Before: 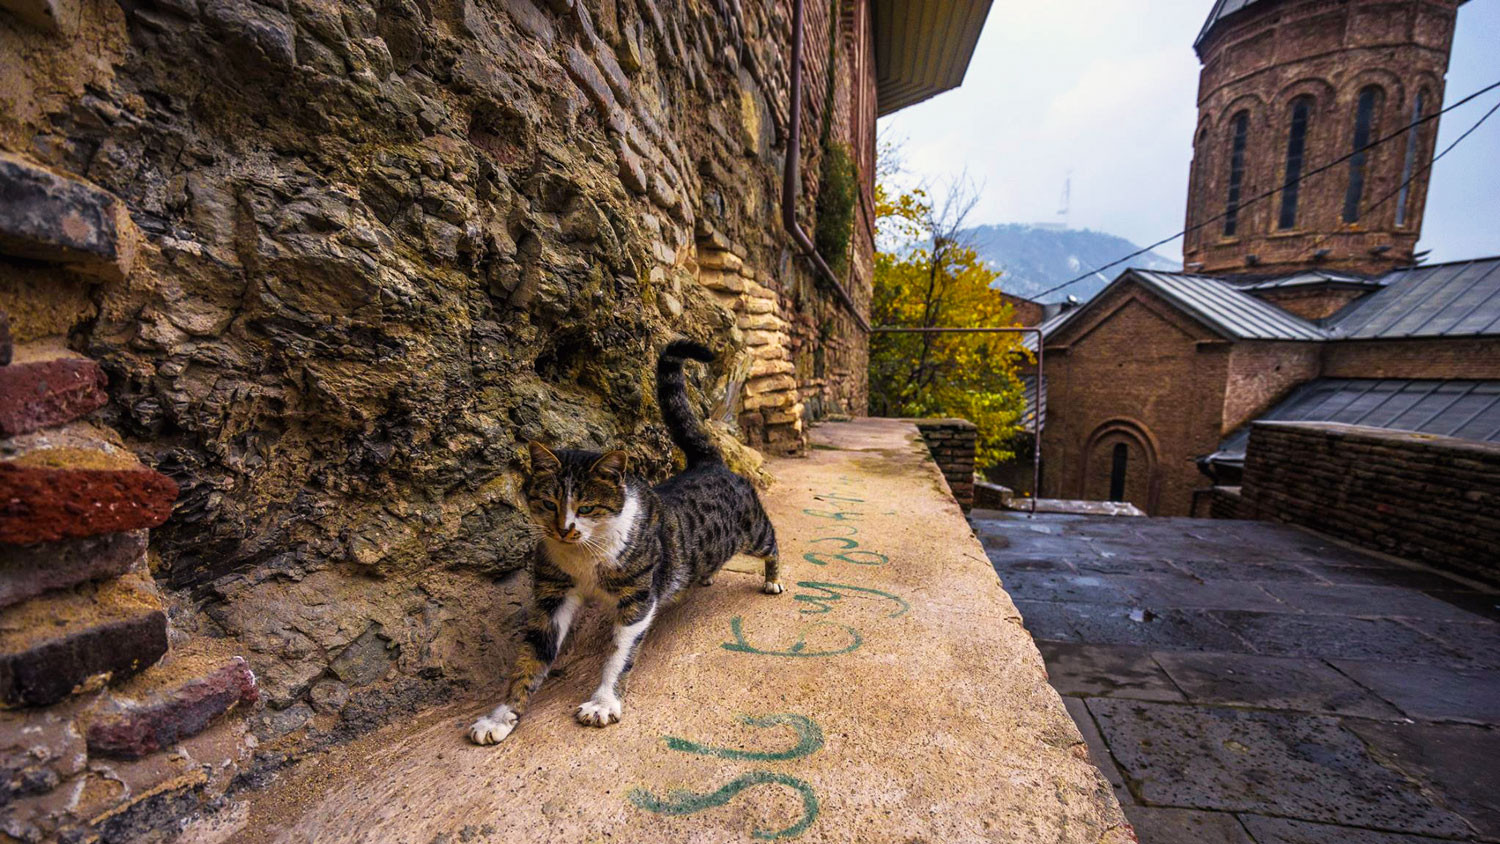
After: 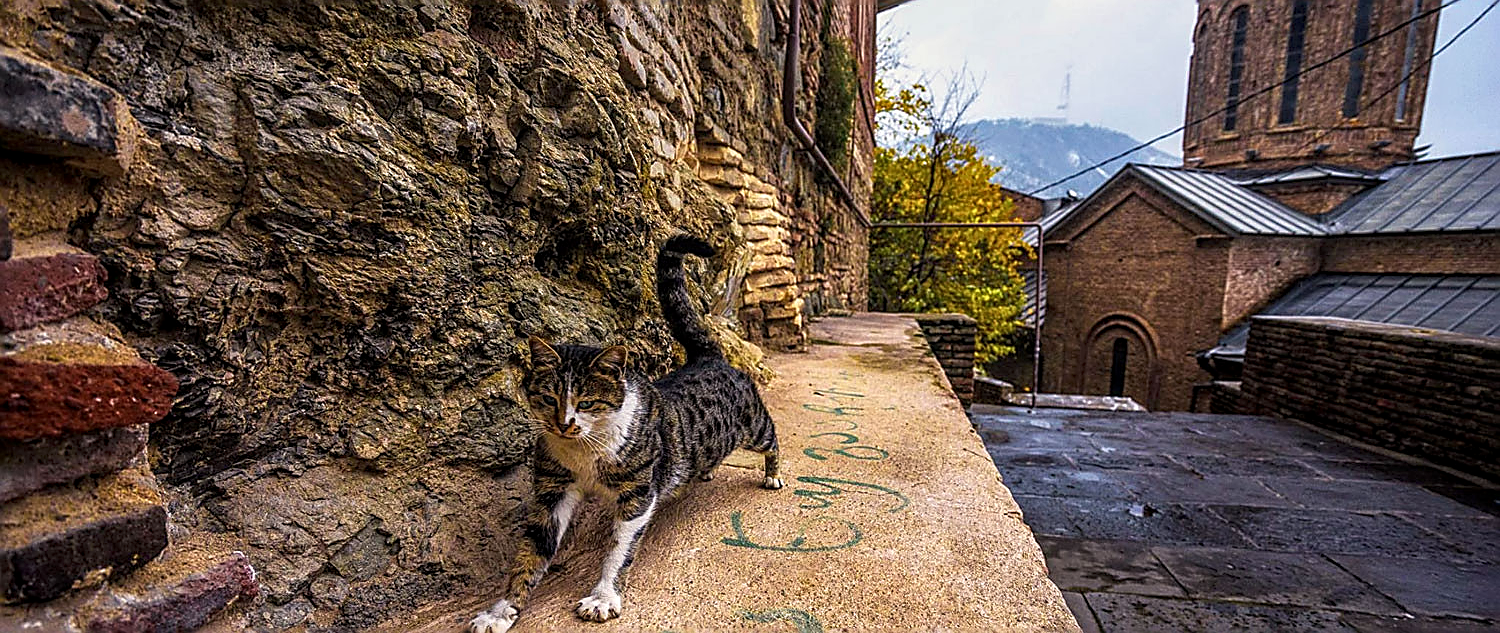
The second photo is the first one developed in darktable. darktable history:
local contrast: on, module defaults
crop and rotate: top 12.5%, bottom 12.5%
sharpen: radius 1.685, amount 1.294
tone equalizer: on, module defaults
